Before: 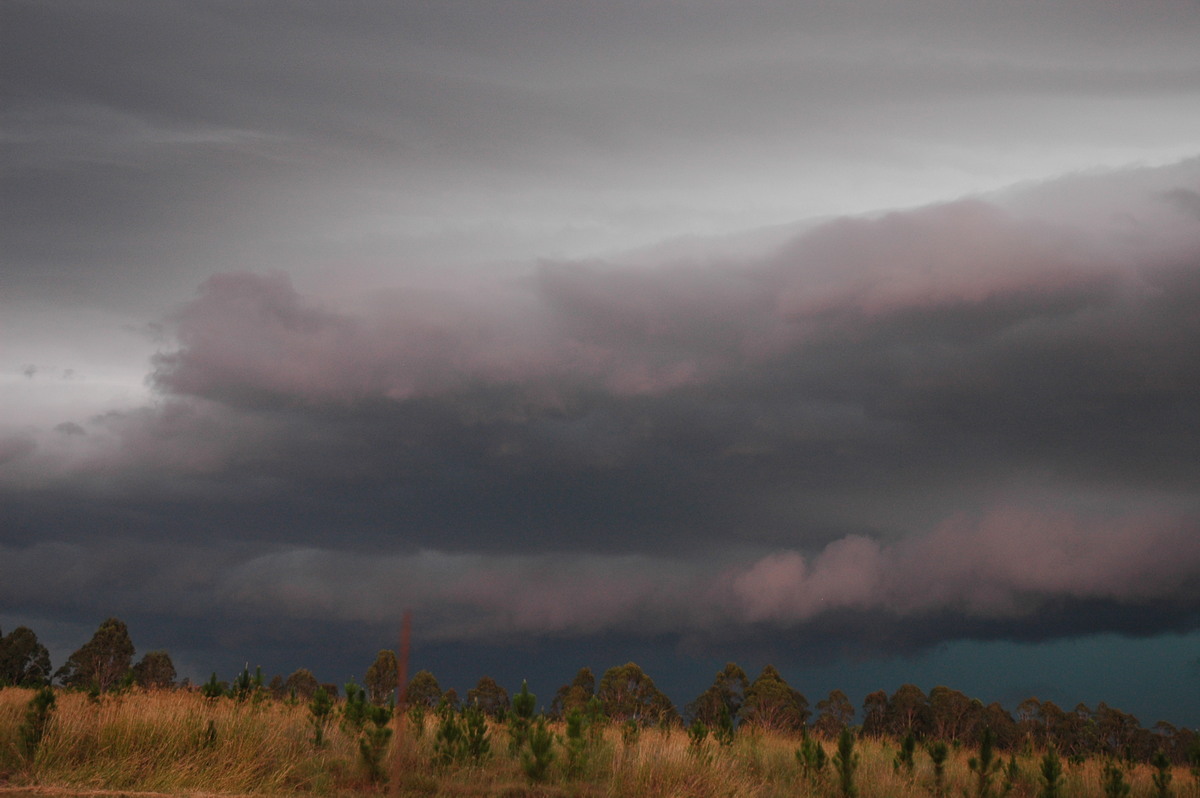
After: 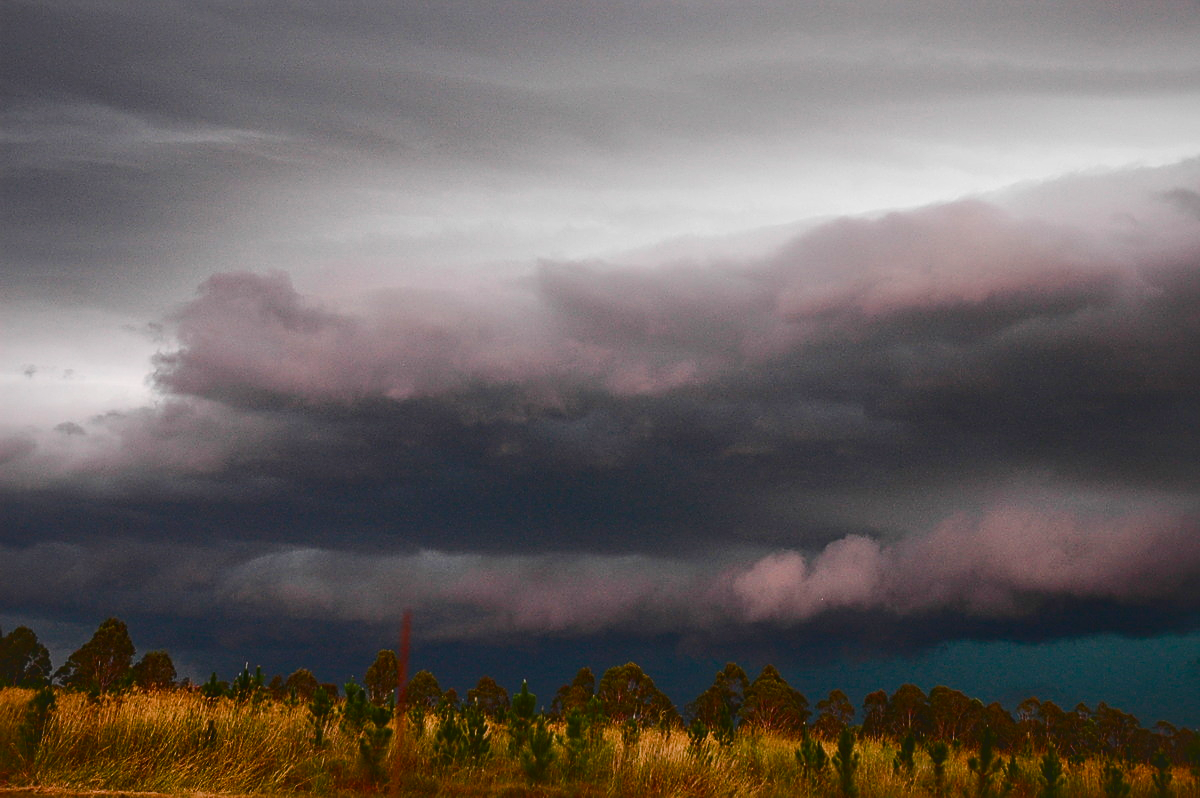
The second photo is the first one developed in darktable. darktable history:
sharpen: amount 0.497
color balance rgb: perceptual saturation grading › global saturation 20%, perceptual saturation grading › highlights -25.156%, perceptual saturation grading › shadows 49.536%, global vibrance 19.814%
contrast brightness saturation: contrast -0.022, brightness -0.011, saturation 0.041
tone curve: curves: ch0 [(0, 0) (0.003, 0.108) (0.011, 0.108) (0.025, 0.108) (0.044, 0.113) (0.069, 0.113) (0.1, 0.121) (0.136, 0.136) (0.177, 0.16) (0.224, 0.192) (0.277, 0.246) (0.335, 0.324) (0.399, 0.419) (0.468, 0.518) (0.543, 0.622) (0.623, 0.721) (0.709, 0.815) (0.801, 0.893) (0.898, 0.949) (1, 1)], color space Lab, independent channels
local contrast: mode bilateral grid, contrast 26, coarseness 60, detail 152%, midtone range 0.2
exposure: exposure -0.071 EV, compensate highlight preservation false
